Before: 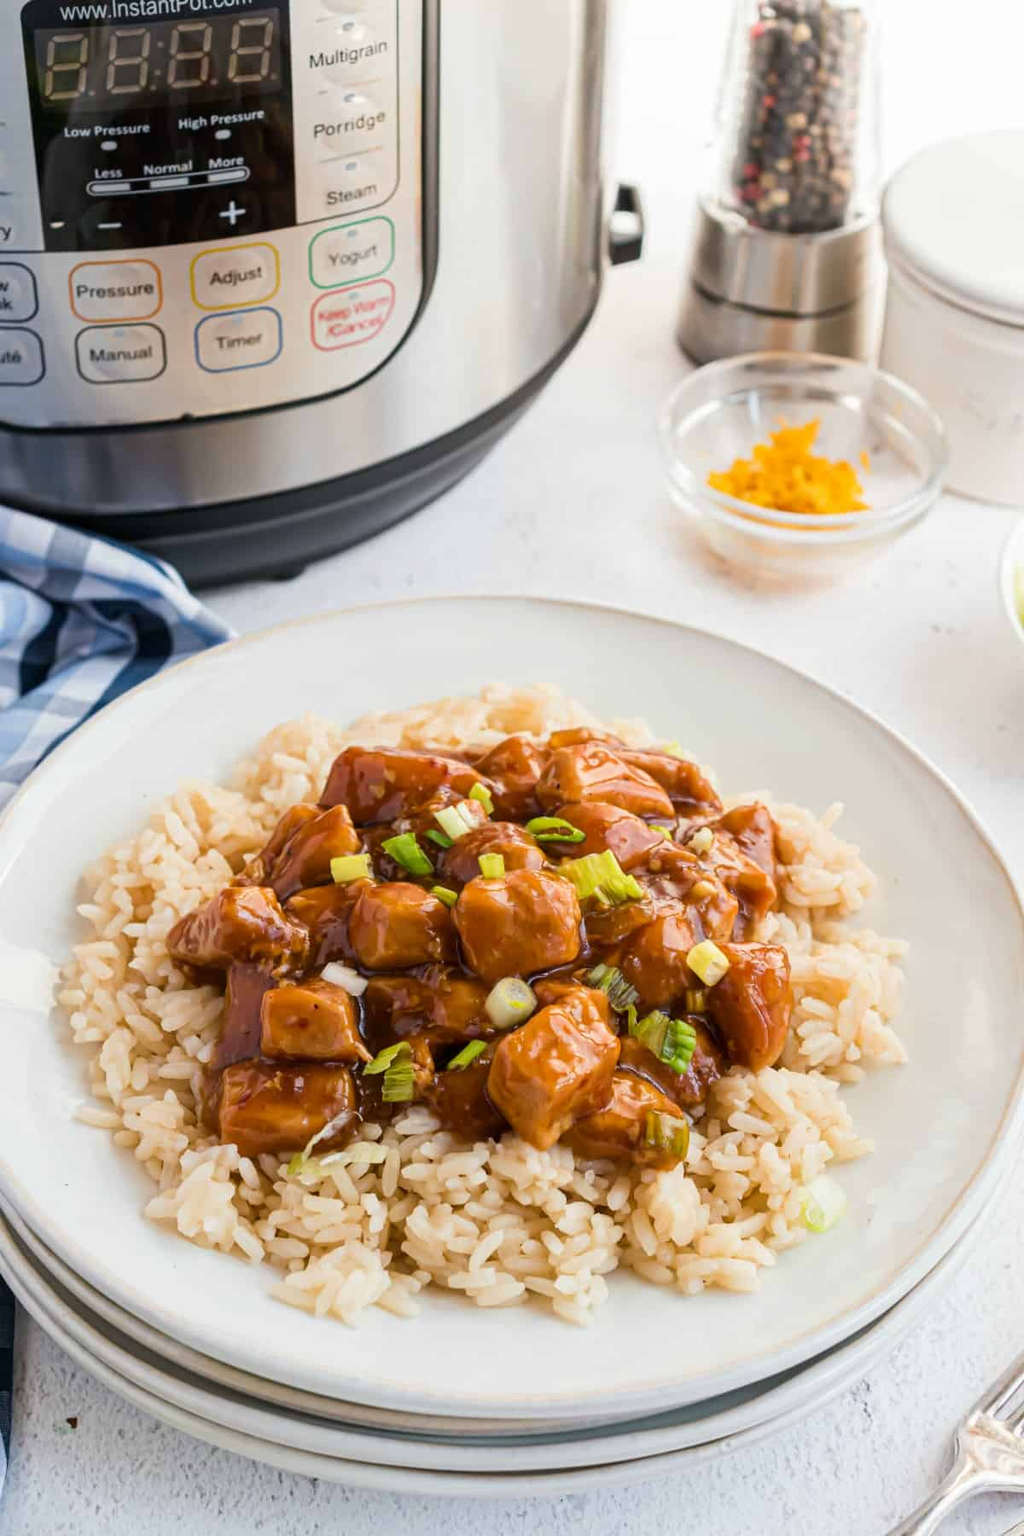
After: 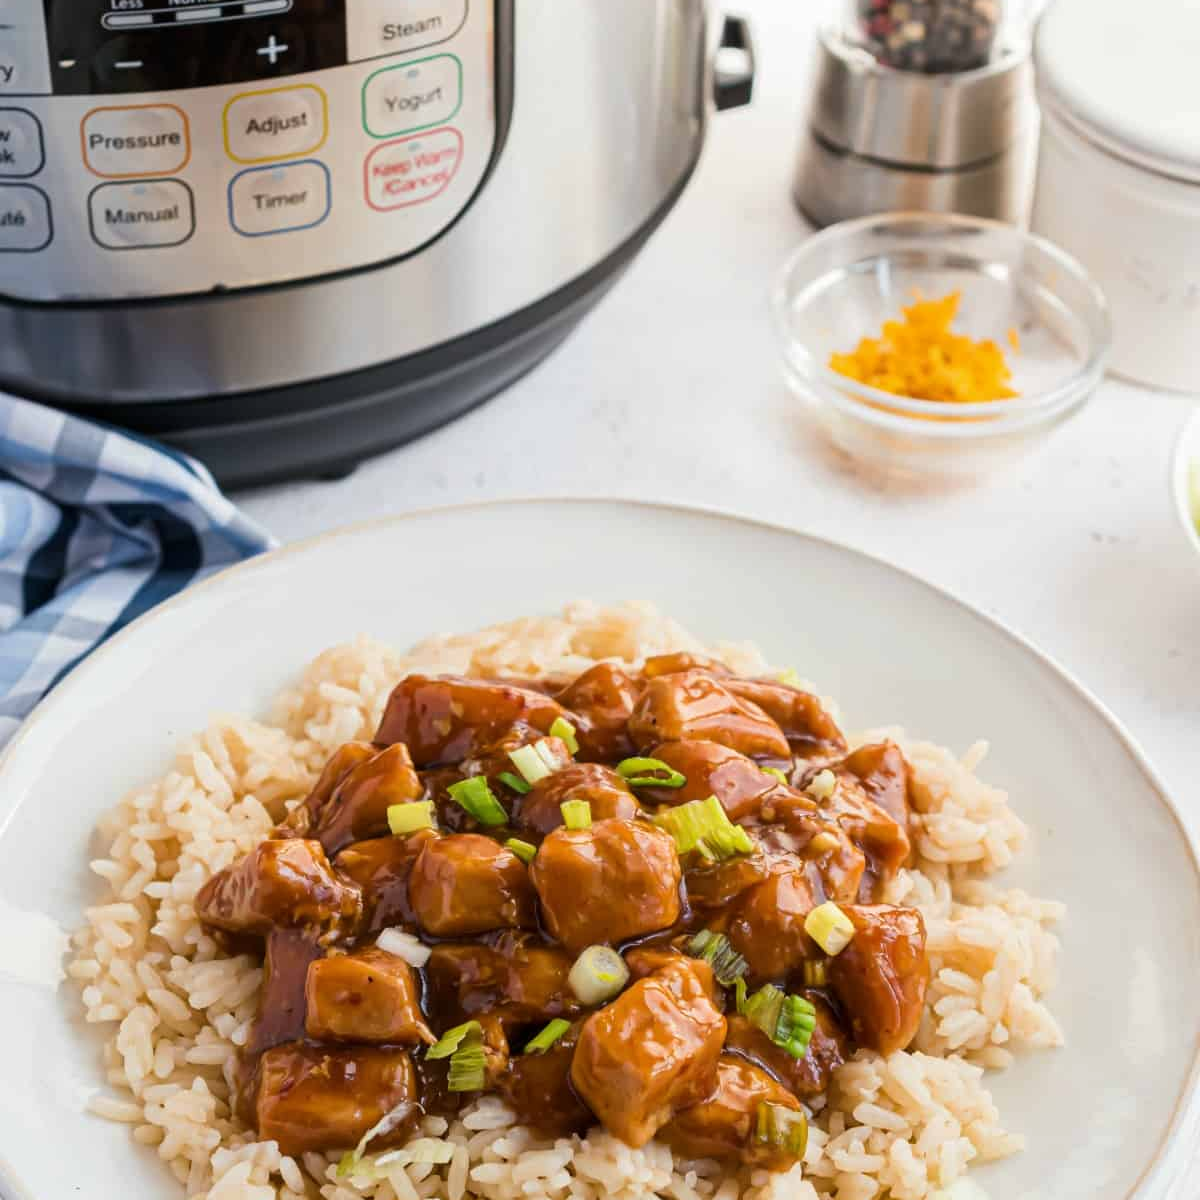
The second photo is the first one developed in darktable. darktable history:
crop: top 11.166%, bottom 22.168%
levels: levels [0, 0.51, 1]
